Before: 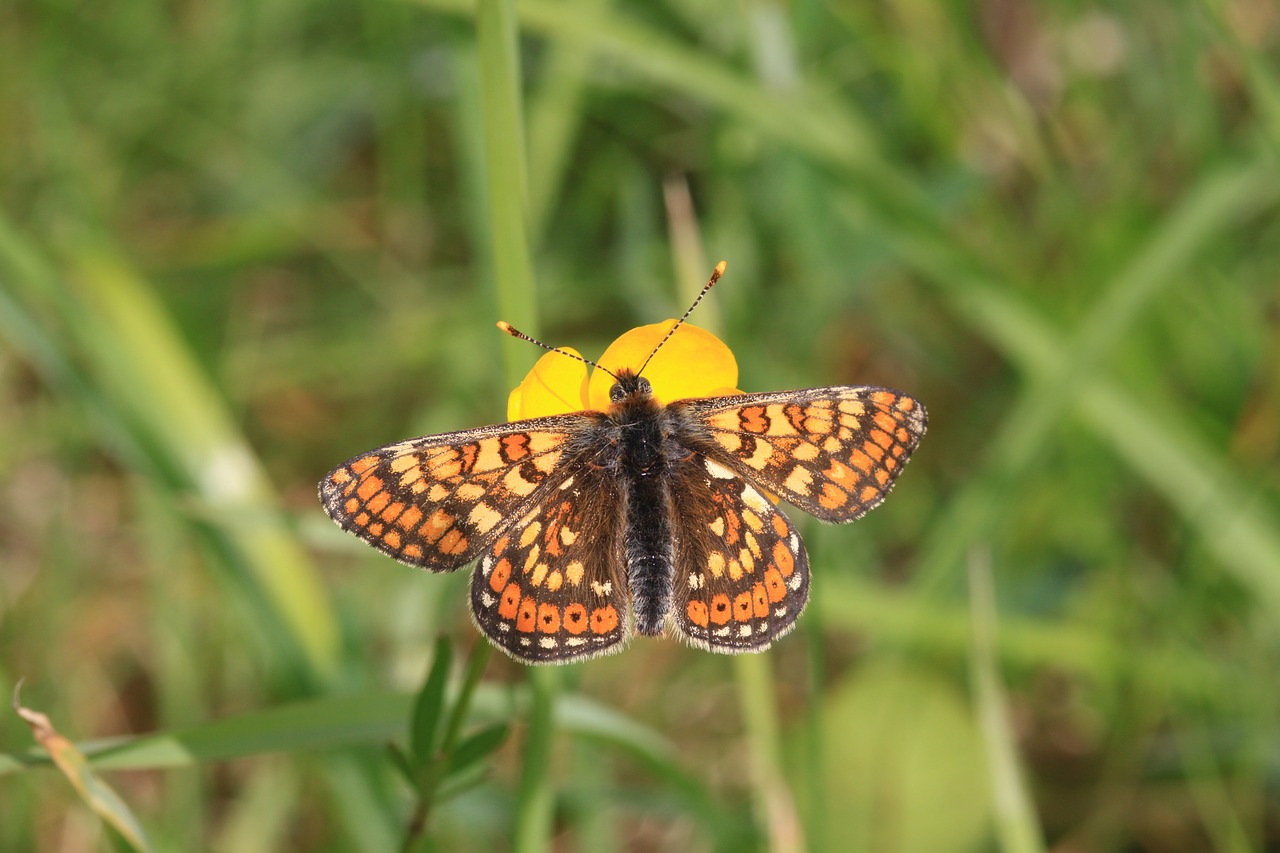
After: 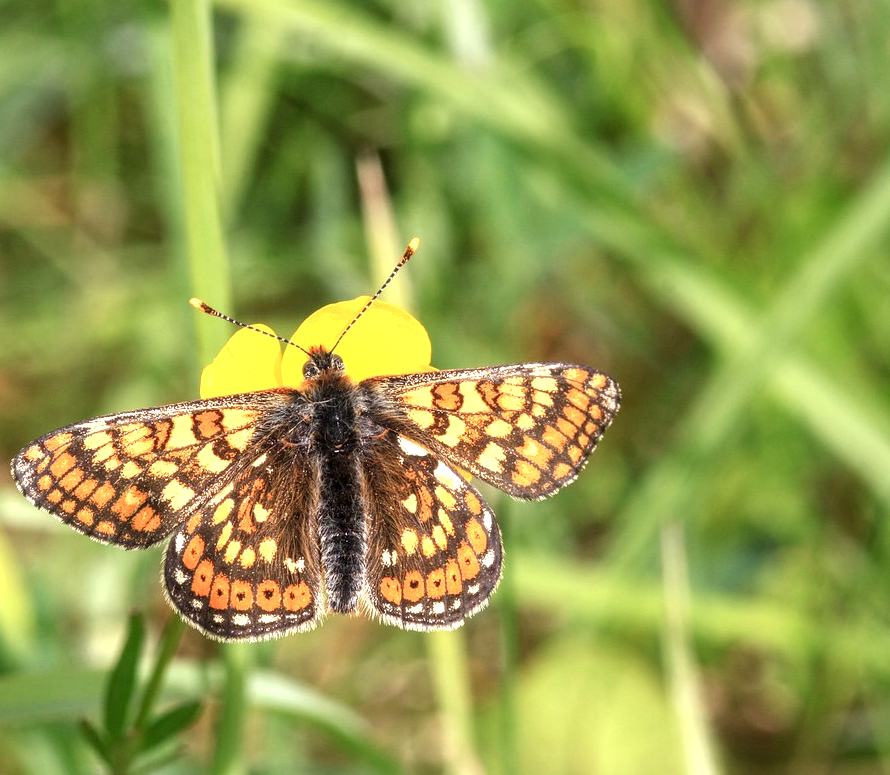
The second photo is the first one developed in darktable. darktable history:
local contrast: detail 150%
exposure: black level correction 0, exposure 0.7 EV, compensate exposure bias true, compensate highlight preservation false
crop and rotate: left 24.034%, top 2.838%, right 6.406%, bottom 6.299%
